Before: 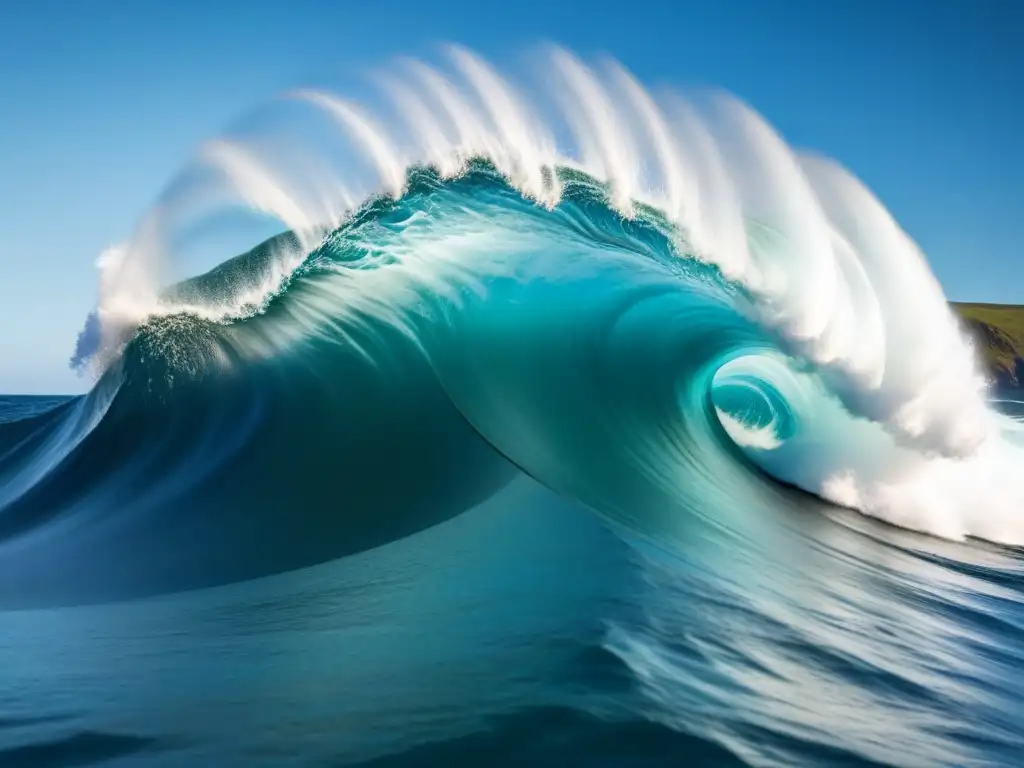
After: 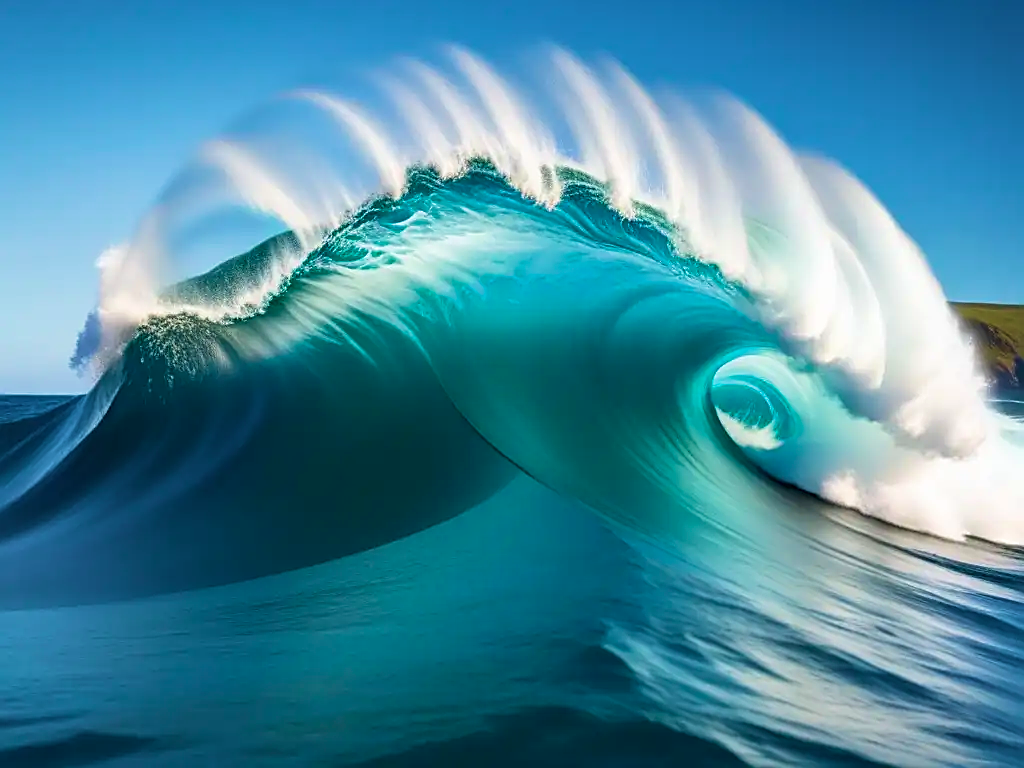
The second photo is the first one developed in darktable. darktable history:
velvia: strength 44.76%
sharpen: on, module defaults
color correction: highlights b* -0.015
